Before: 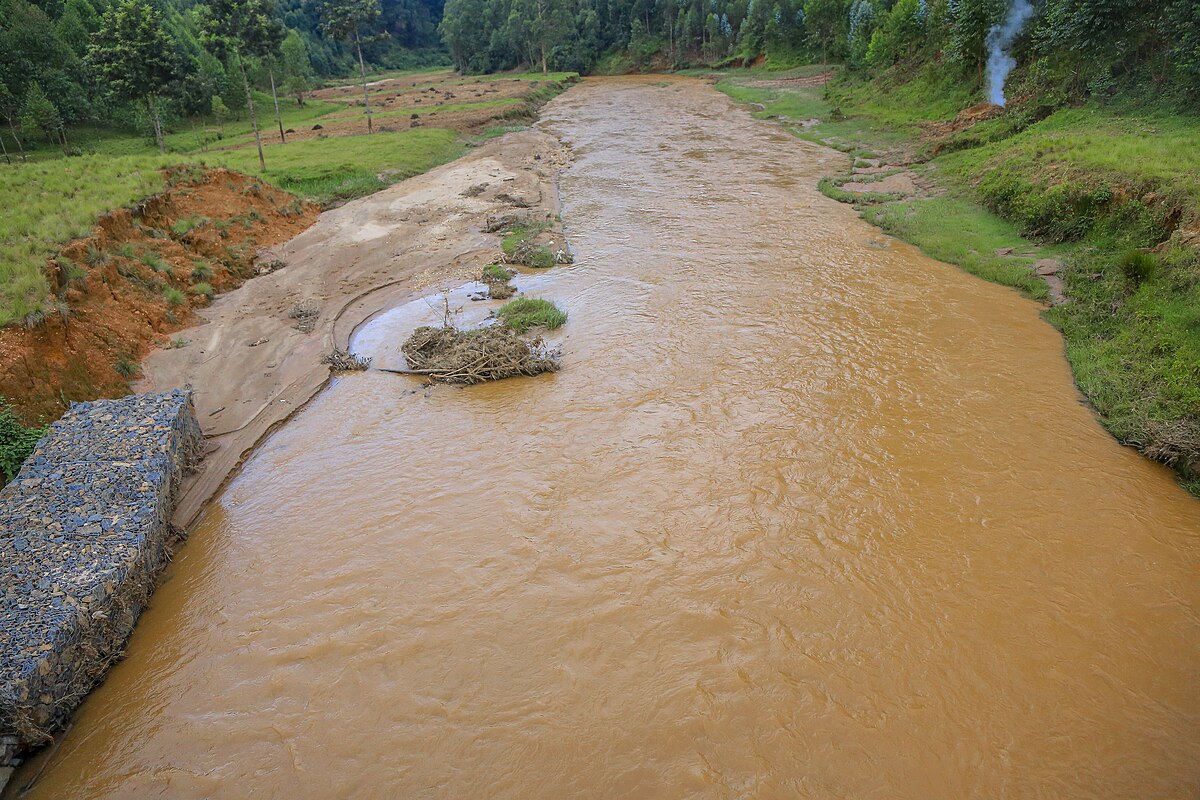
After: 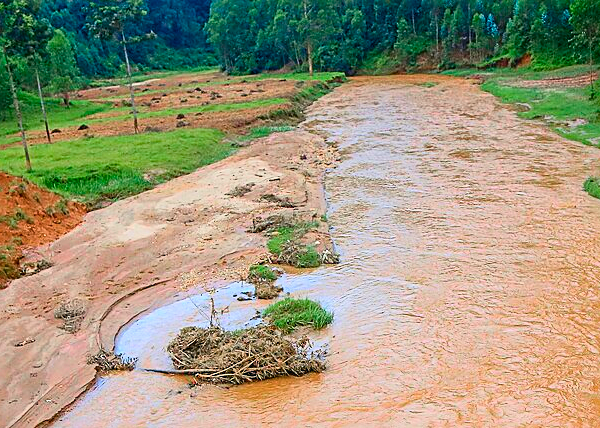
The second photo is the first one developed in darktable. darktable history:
sharpen: on, module defaults
crop: left 19.556%, right 30.401%, bottom 46.458%
color balance rgb: perceptual saturation grading › global saturation 25%, global vibrance 20%
tone curve: curves: ch0 [(0, 0.013) (0.104, 0.103) (0.258, 0.267) (0.448, 0.487) (0.709, 0.794) (0.886, 0.922) (0.994, 0.971)]; ch1 [(0, 0) (0.335, 0.298) (0.446, 0.413) (0.488, 0.484) (0.515, 0.508) (0.566, 0.593) (0.635, 0.661) (1, 1)]; ch2 [(0, 0) (0.314, 0.301) (0.437, 0.403) (0.502, 0.494) (0.528, 0.54) (0.557, 0.559) (0.612, 0.62) (0.715, 0.691) (1, 1)], color space Lab, independent channels, preserve colors none
